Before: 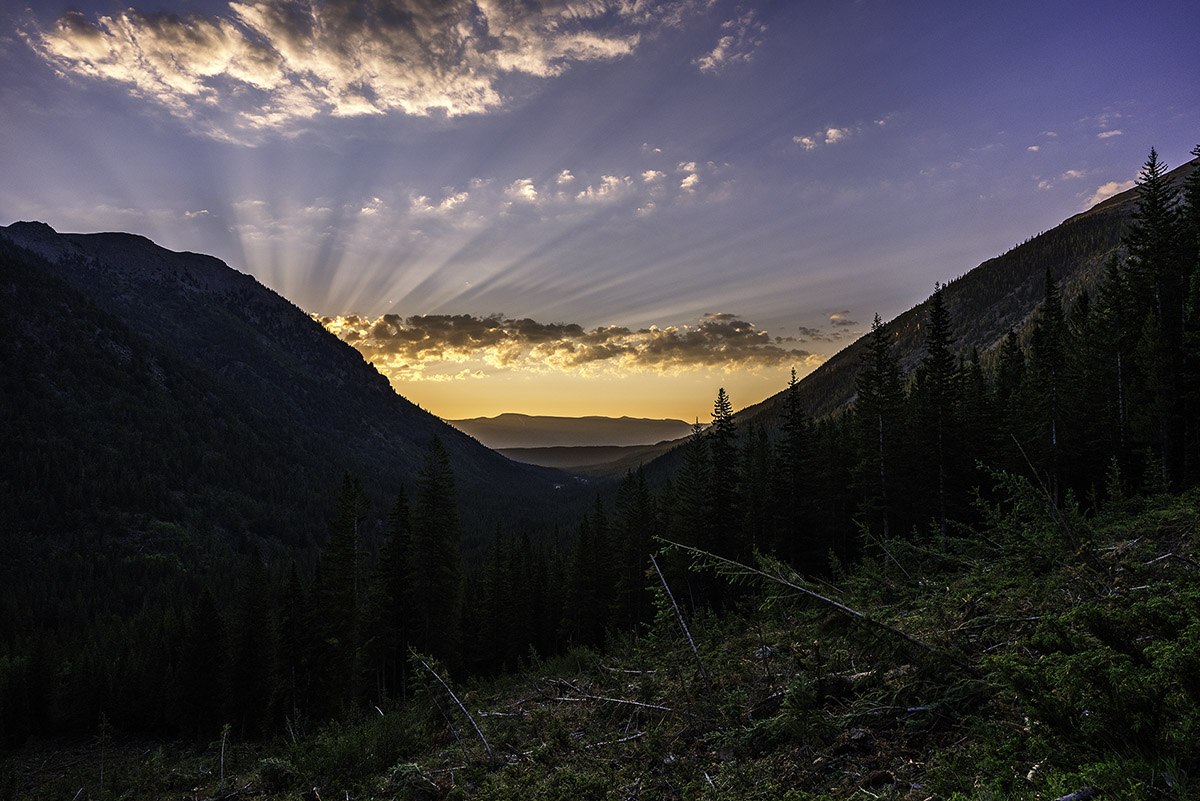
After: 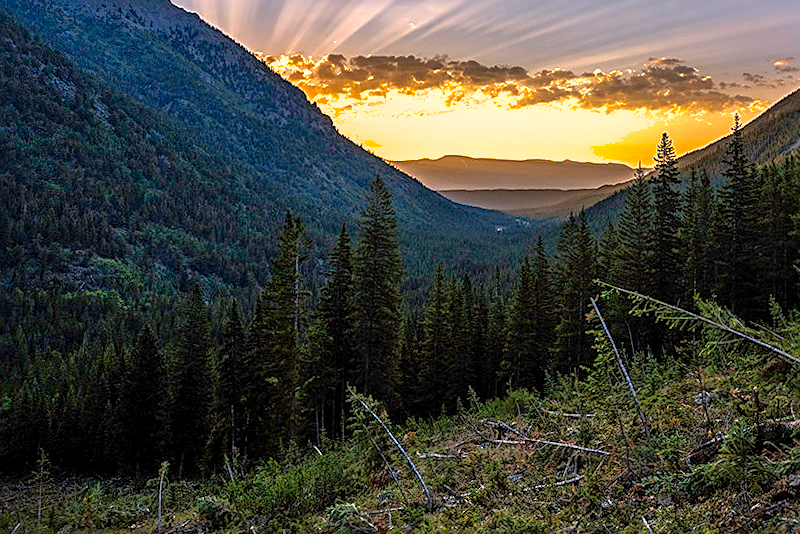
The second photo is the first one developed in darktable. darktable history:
exposure: exposure 0.766 EV, compensate highlight preservation false
crop and rotate: angle -0.82°, left 3.85%, top 31.828%, right 27.992%
color contrast: green-magenta contrast 0.85, blue-yellow contrast 1.25, unbound 0
shadows and highlights: on, module defaults
white balance: red 1.009, blue 0.985
local contrast: on, module defaults
sharpen: on, module defaults
